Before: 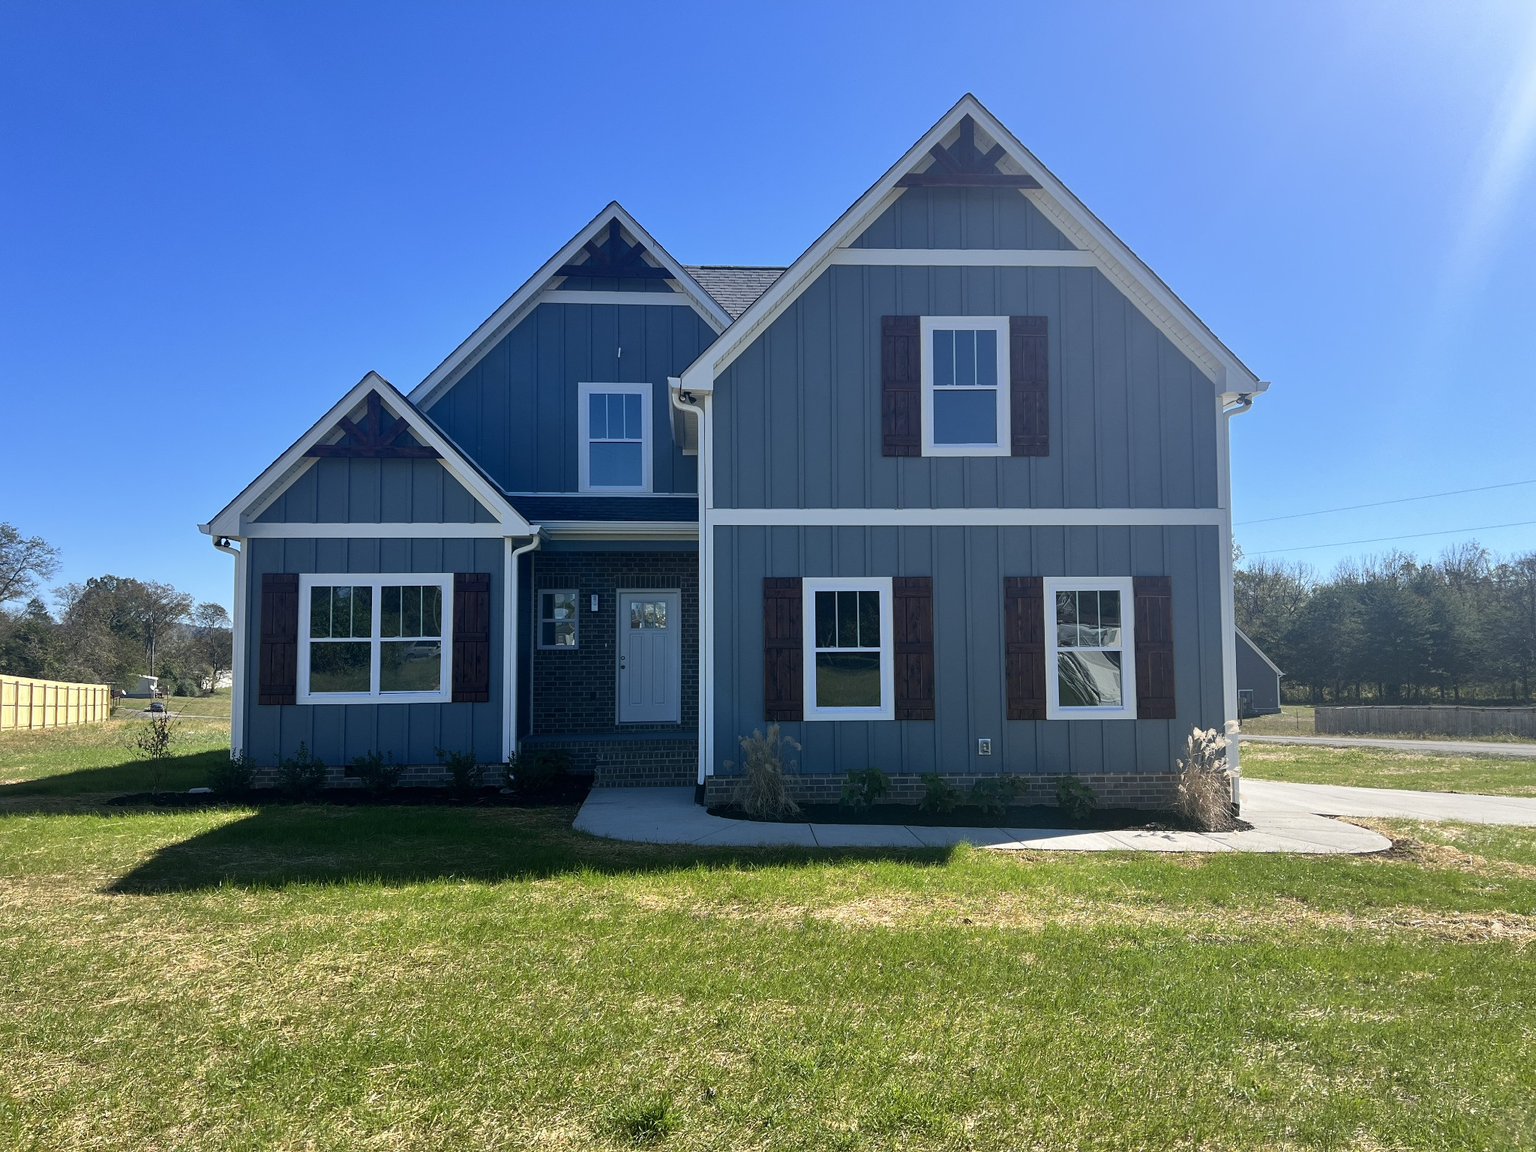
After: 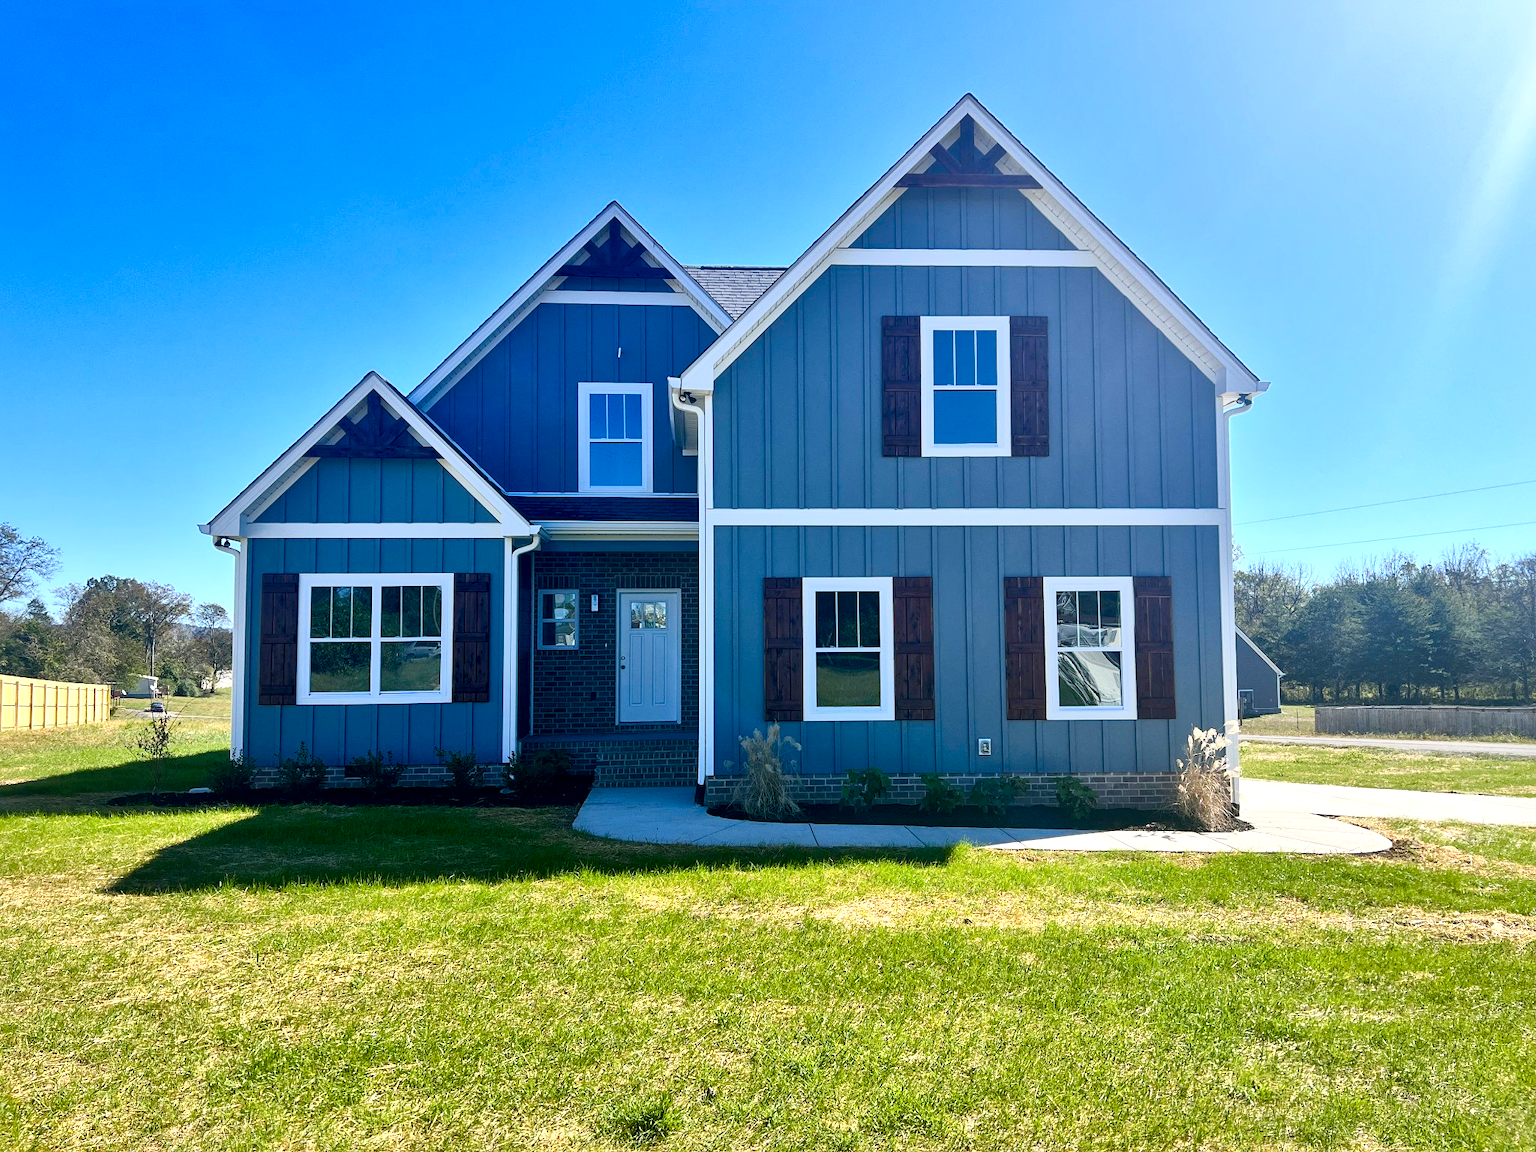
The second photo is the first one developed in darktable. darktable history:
local contrast: mode bilateral grid, contrast 50, coarseness 50, detail 150%, midtone range 0.2
contrast brightness saturation: contrast 0.201, brightness 0.163, saturation 0.228
color balance rgb: highlights gain › chroma 0.162%, highlights gain › hue 330.25°, perceptual saturation grading › global saturation 20%, perceptual saturation grading › highlights -25.631%, perceptual saturation grading › shadows 49.293%, perceptual brilliance grading › global brilliance 2.002%, perceptual brilliance grading › highlights -3.571%, global vibrance 19.792%
exposure: exposure 0.203 EV, compensate highlight preservation false
